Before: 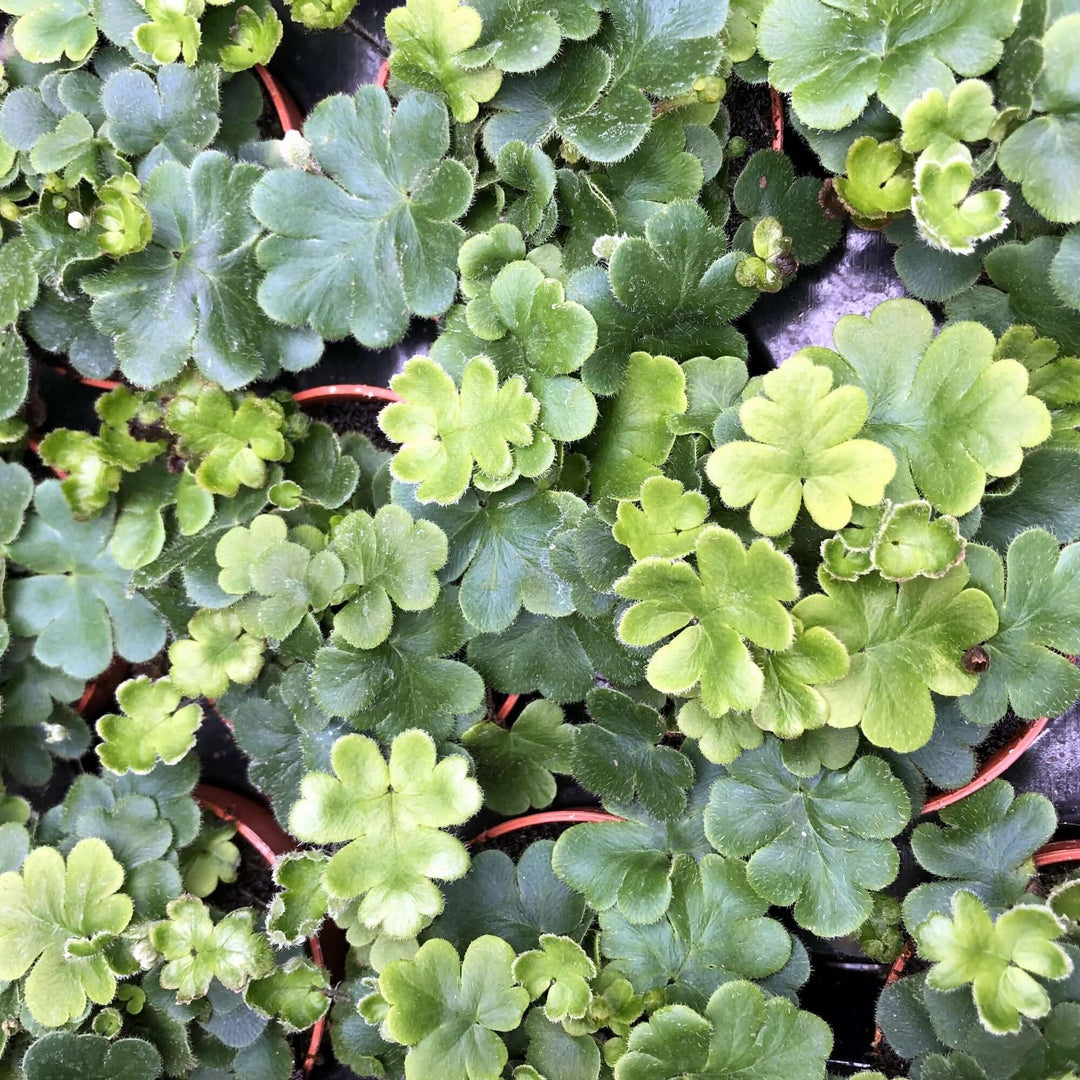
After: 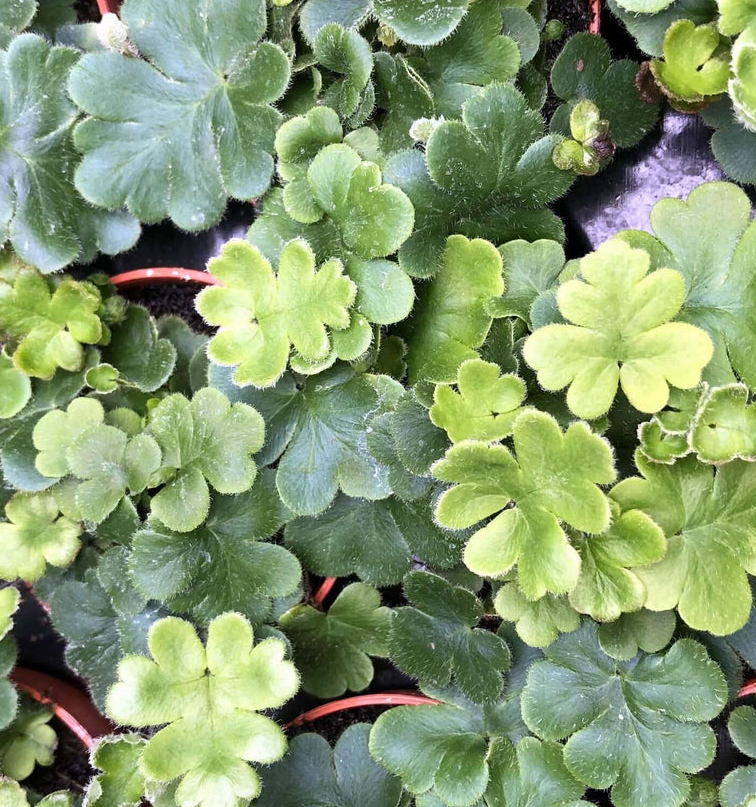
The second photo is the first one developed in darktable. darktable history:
crop and rotate: left 17.017%, top 10.865%, right 12.928%, bottom 14.399%
